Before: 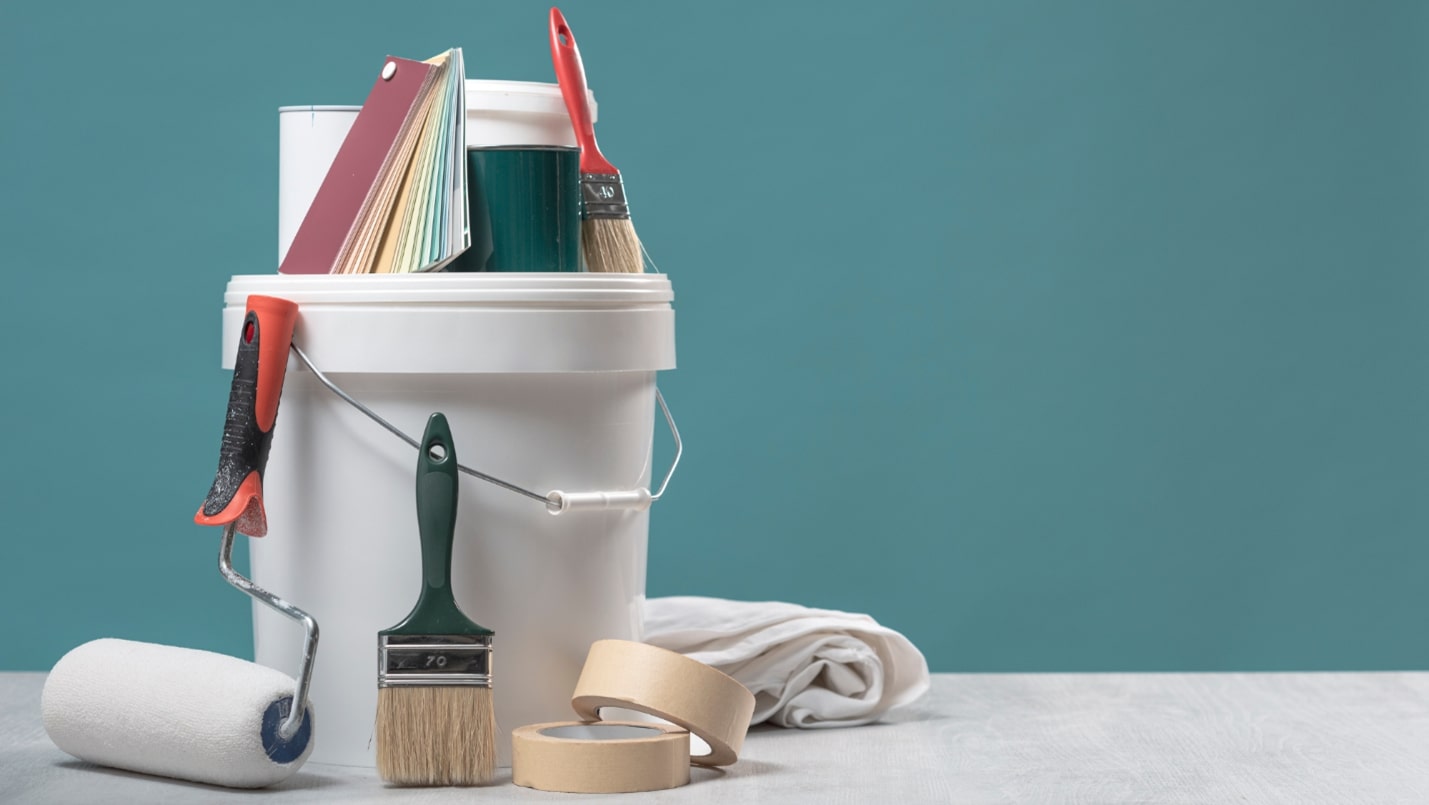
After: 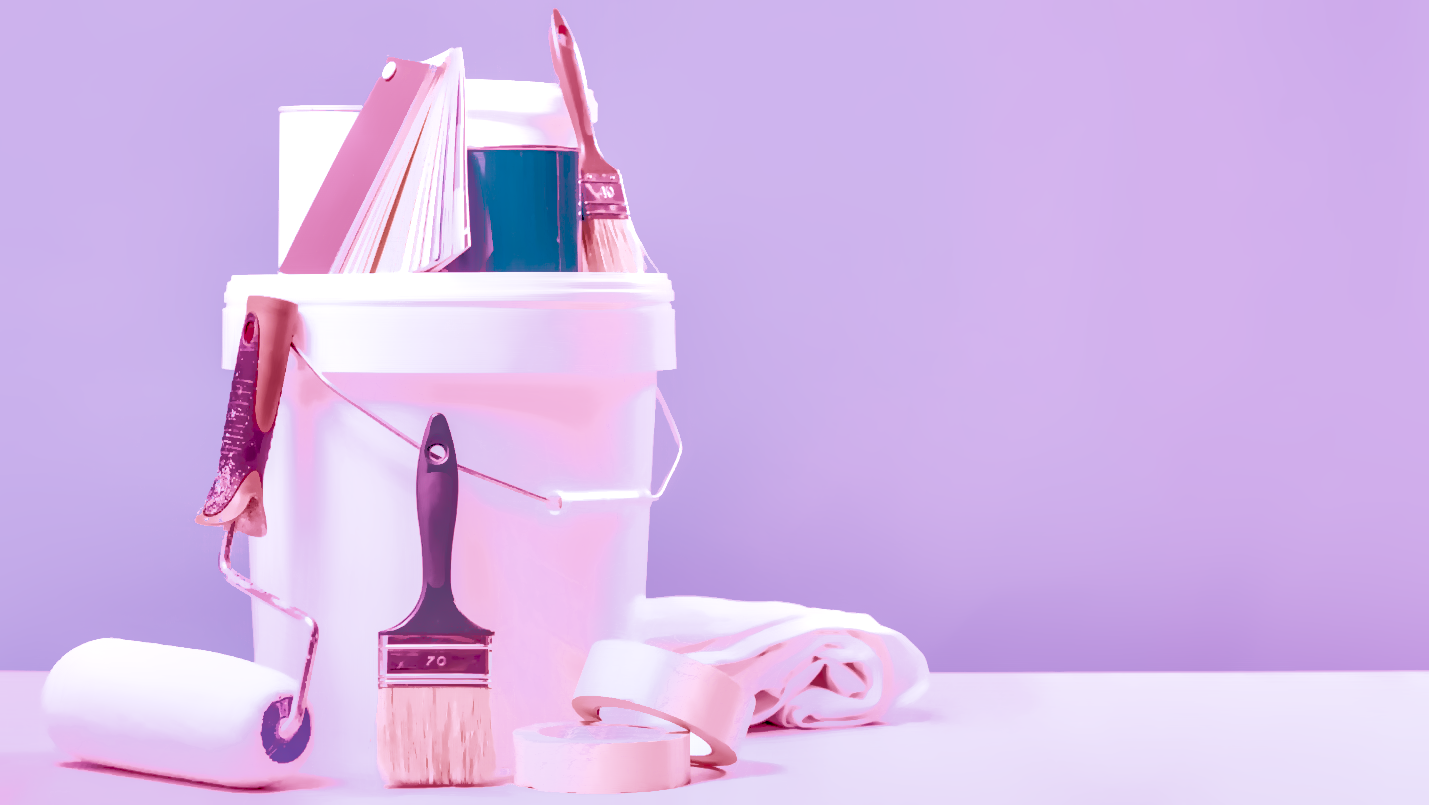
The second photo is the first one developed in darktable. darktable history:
local contrast: highlights 60%, shadows 60%, detail 160%
color calibration: illuminant as shot in camera, x 0.358, y 0.373, temperature 4628.91 K
color balance rgb: perceptual saturation grading › global saturation 35%, perceptual saturation grading › highlights -30%, perceptual saturation grading › shadows 35%, perceptual brilliance grading › global brilliance 3%, perceptual brilliance grading › highlights -3%, perceptual brilliance grading › shadows 3%
denoise (profiled): preserve shadows 1.52, scattering 0.002, a [-1, 0, 0], compensate highlight preservation false
exposure: black level correction 0, exposure 1.1 EV, compensate exposure bias true, compensate highlight preservation false
filmic rgb: black relative exposure -7.65 EV, white relative exposure 4.56 EV, hardness 3.61
haze removal: compatibility mode true, adaptive false
highlight reconstruction: on, module defaults
hot pixels: on, module defaults
lens correction: scale 1, crop 1, focal 16, aperture 5.6, distance 1000, camera "Canon EOS RP", lens "Canon RF 16mm F2.8 STM"
shadows and highlights: shadows 40, highlights -60
white balance: red 2.229, blue 1.46
tone equalizer: -8 EV -0.75 EV, -7 EV -0.7 EV, -6 EV -0.6 EV, -5 EV -0.4 EV, -3 EV 0.4 EV, -2 EV 0.6 EV, -1 EV 0.7 EV, +0 EV 0.75 EV, edges refinement/feathering 500, mask exposure compensation -1.57 EV, preserve details no
velvia: strength 45%
contrast equalizer "clarity": octaves 7, y [[0.6 ×6], [0.55 ×6], [0 ×6], [0 ×6], [0 ×6]]
